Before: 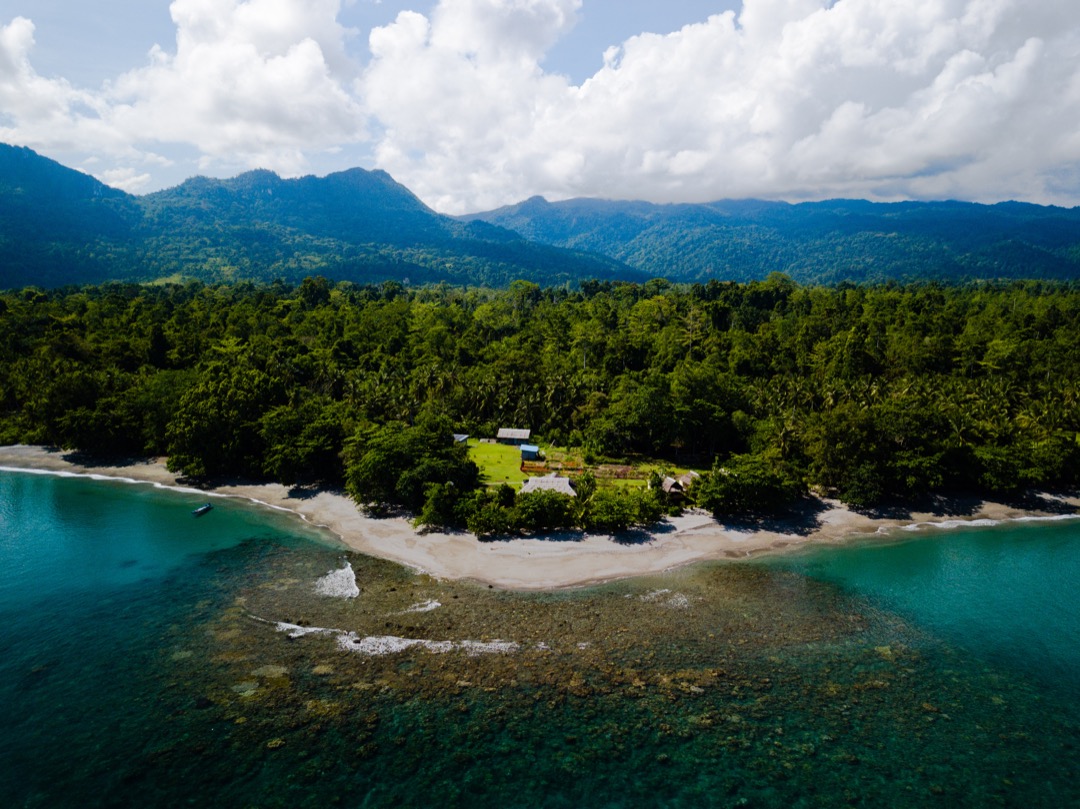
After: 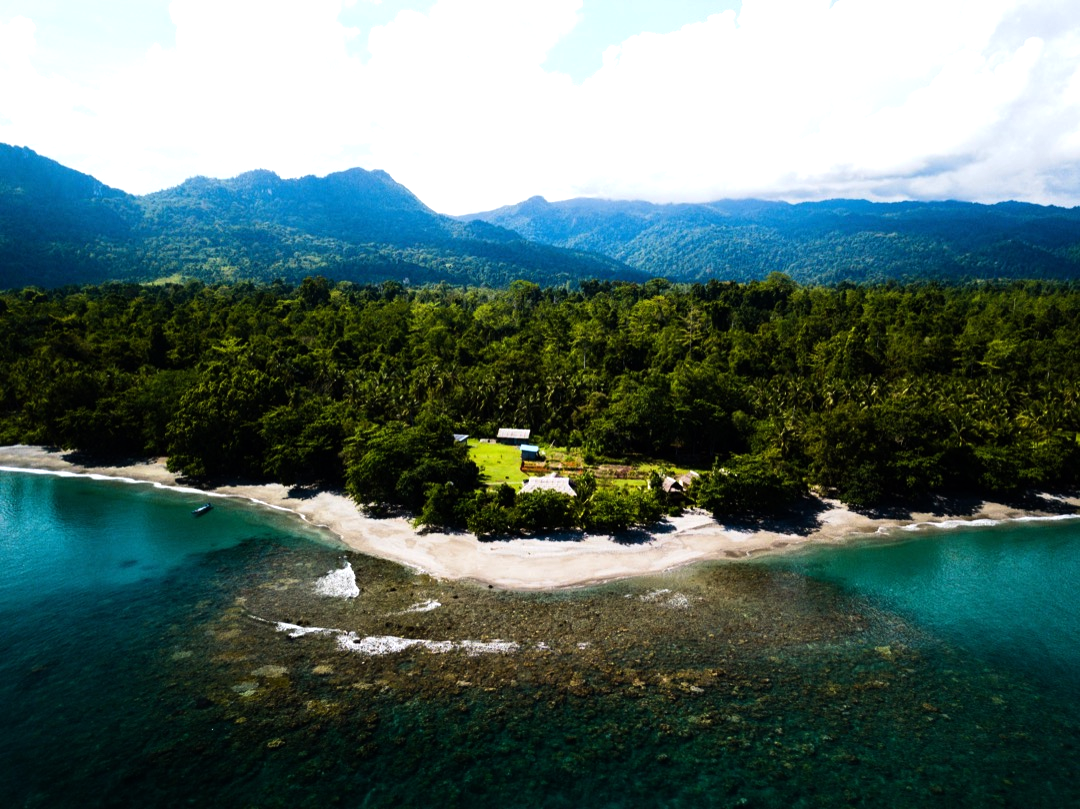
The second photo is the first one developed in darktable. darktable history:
tone equalizer: -8 EV -0.75 EV, -7 EV -0.7 EV, -6 EV -0.6 EV, -5 EV -0.4 EV, -3 EV 0.4 EV, -2 EV 0.6 EV, -1 EV 0.7 EV, +0 EV 0.75 EV, edges refinement/feathering 500, mask exposure compensation -1.57 EV, preserve details no
exposure: exposure 0.258 EV, compensate highlight preservation false
